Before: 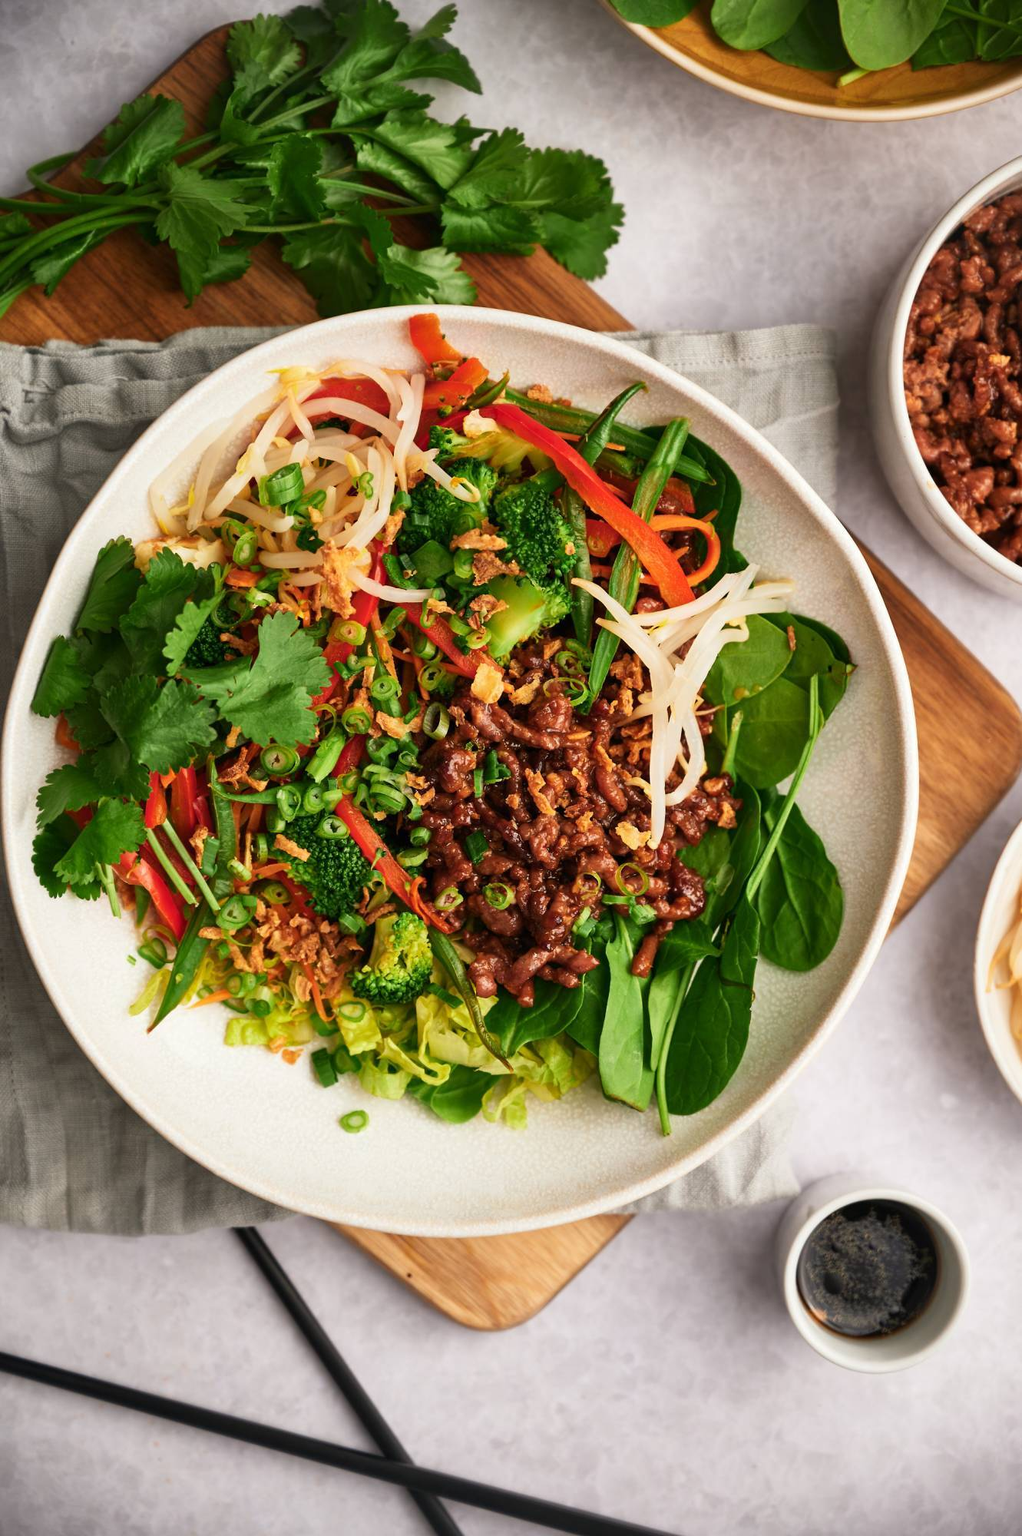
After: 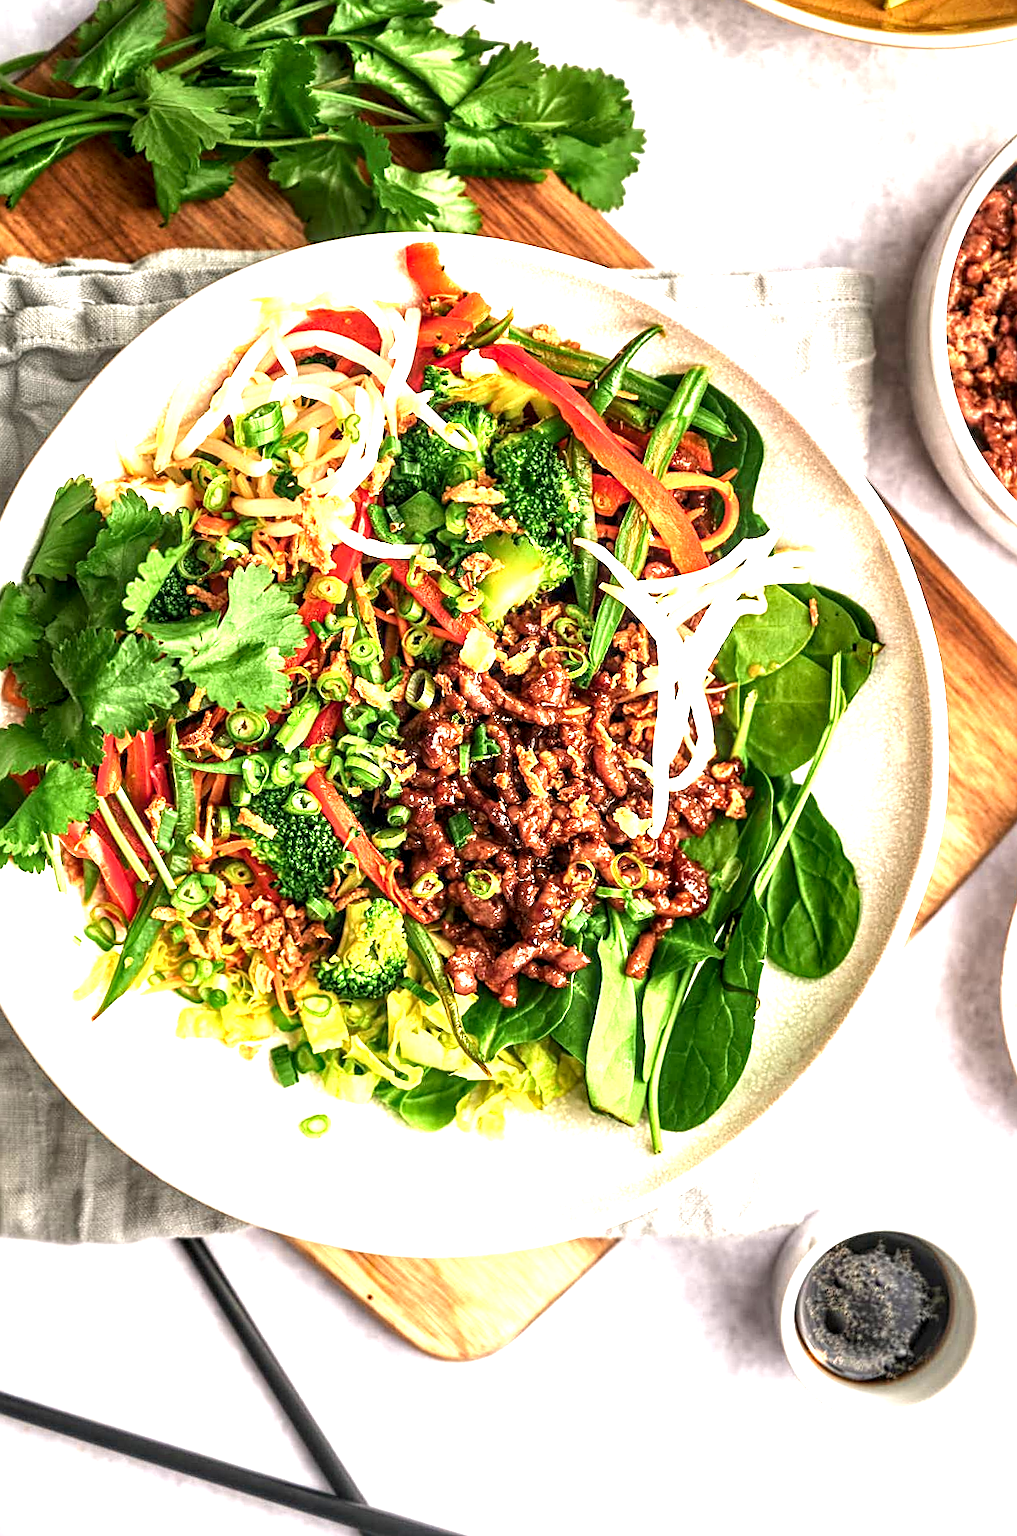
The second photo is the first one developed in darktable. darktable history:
crop and rotate: angle -1.97°, left 3.141%, top 3.664%, right 1.571%, bottom 0.59%
exposure: black level correction 0, exposure 1.441 EV, compensate highlight preservation false
local contrast: highlights 64%, shadows 54%, detail 168%, midtone range 0.509
sharpen: on, module defaults
